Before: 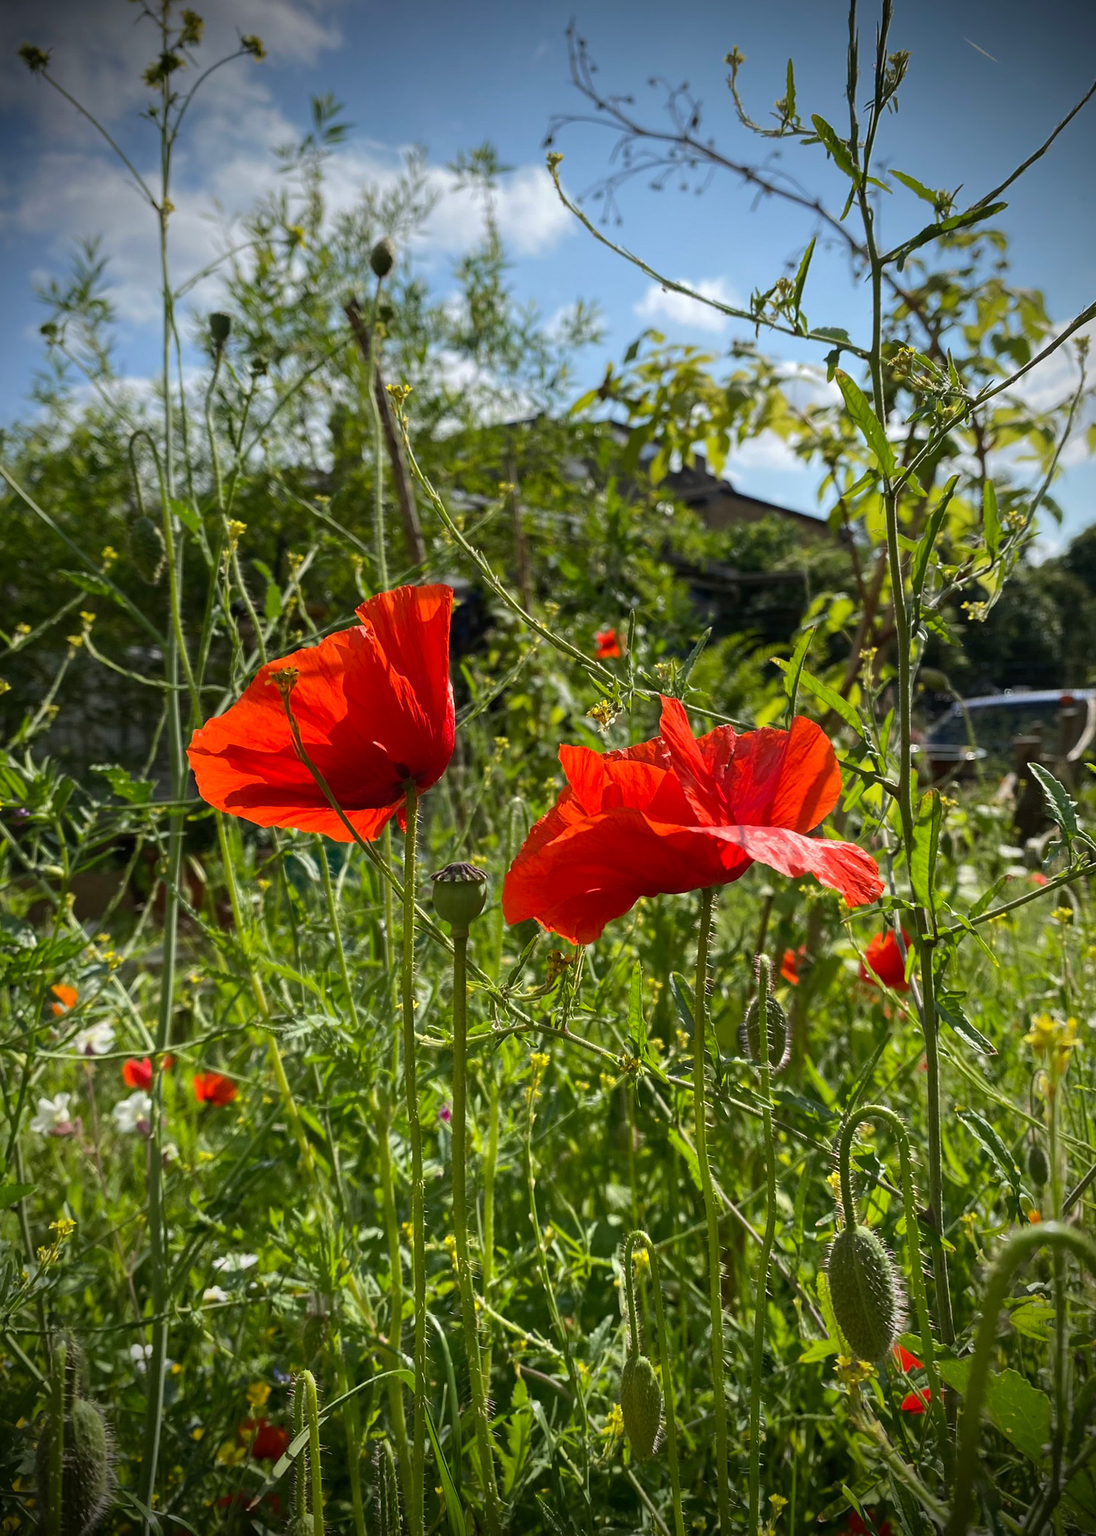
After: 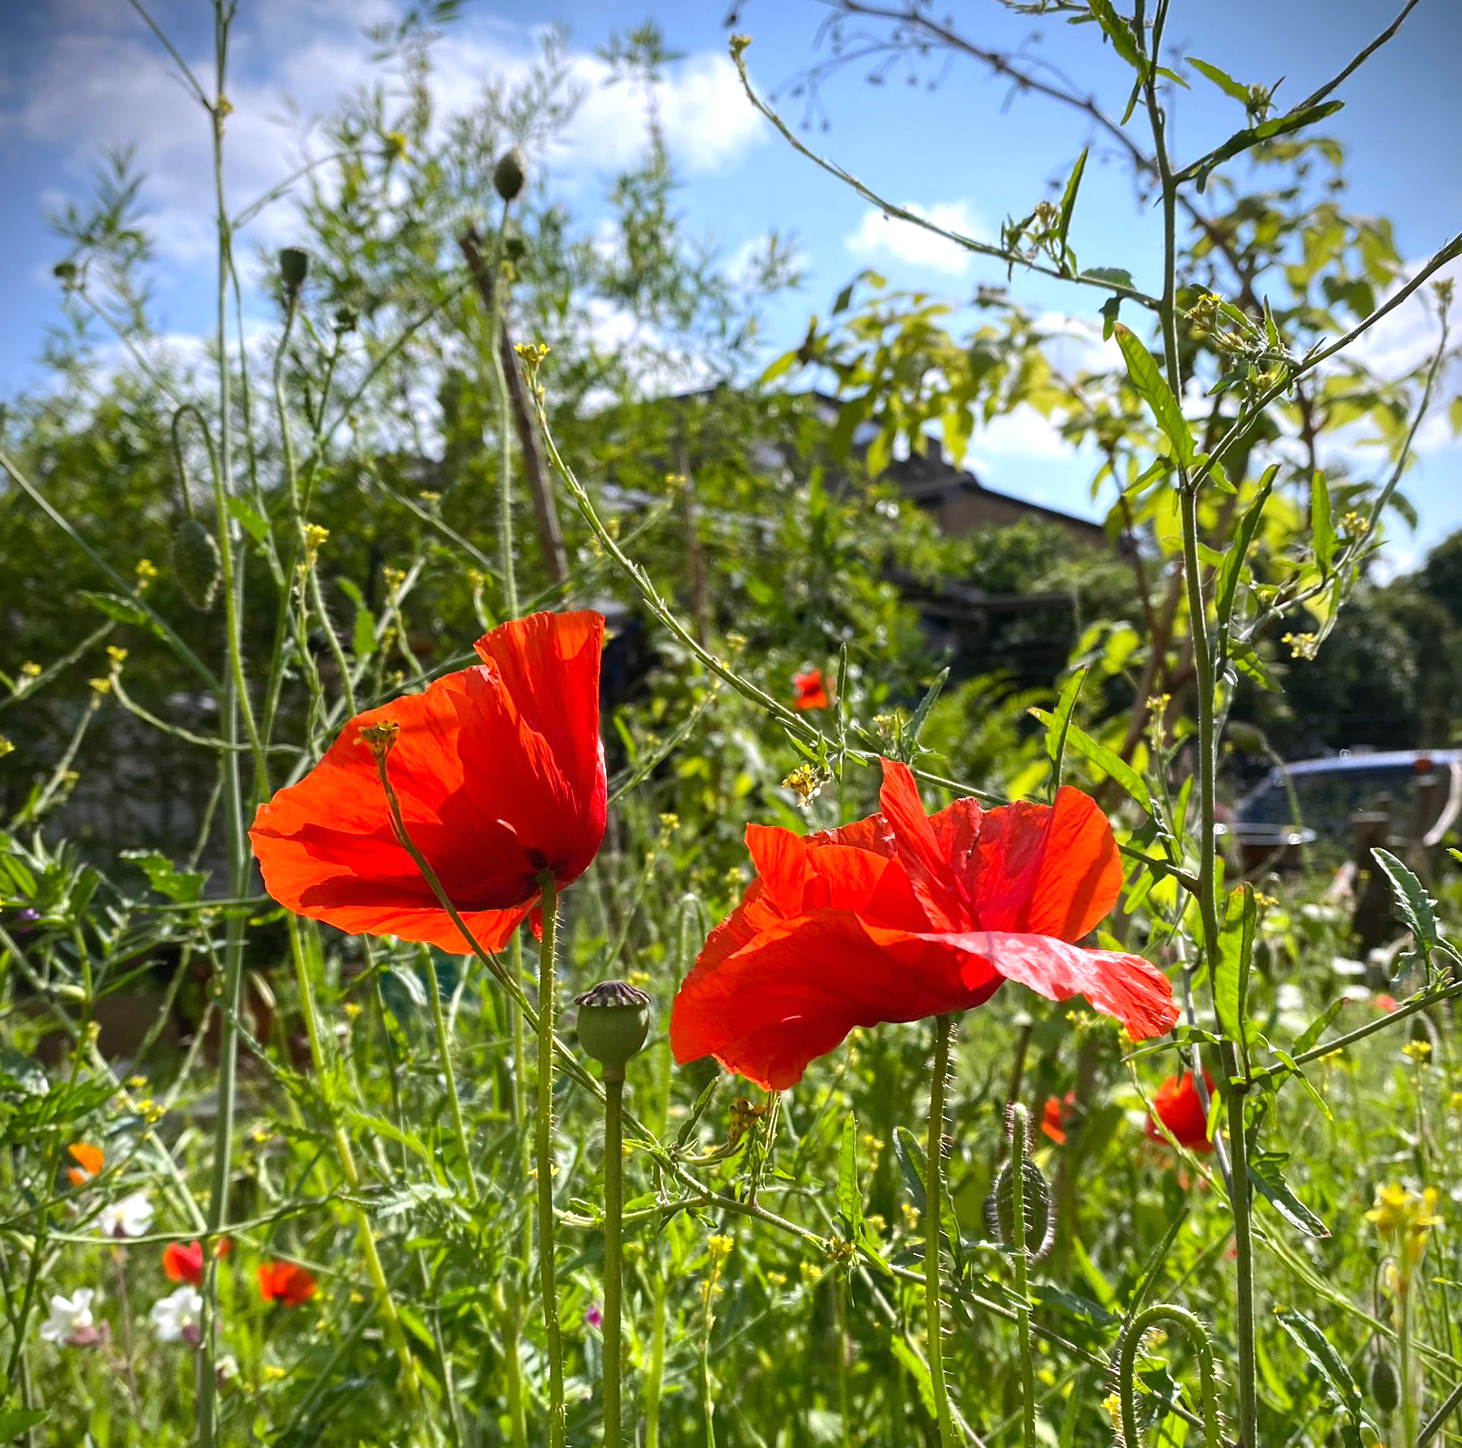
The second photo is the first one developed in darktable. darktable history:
crop and rotate: top 8.293%, bottom 20.996%
white balance: red 1.004, blue 1.096
exposure: black level correction 0, exposure 0.5 EV, compensate highlight preservation false
